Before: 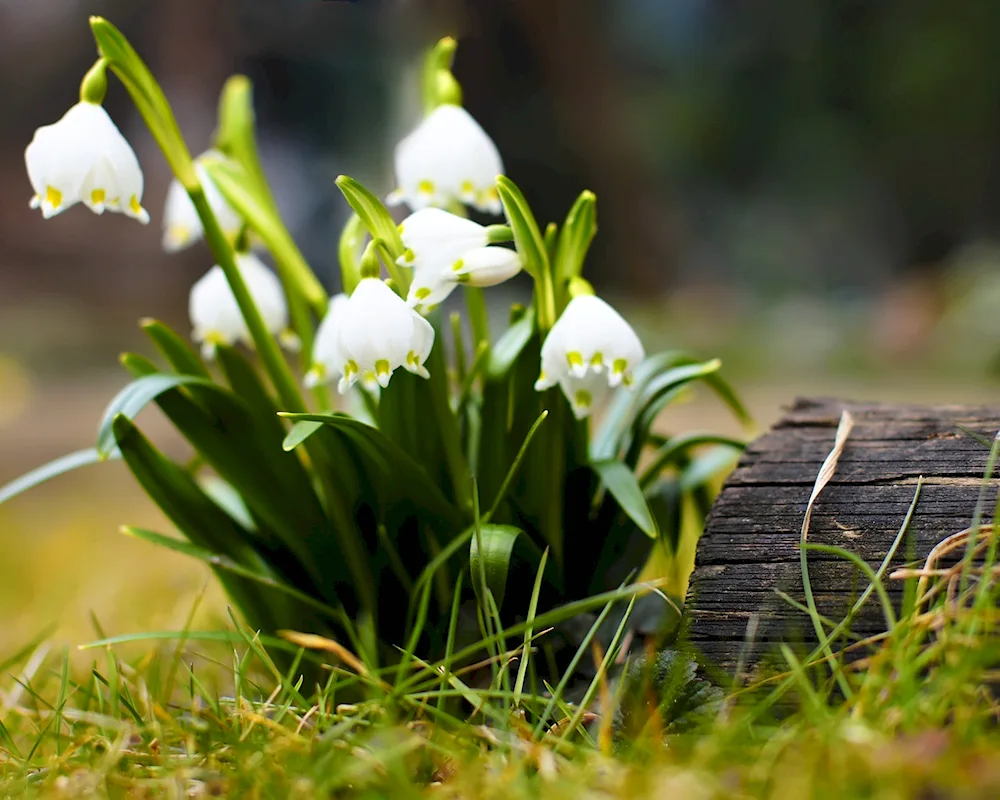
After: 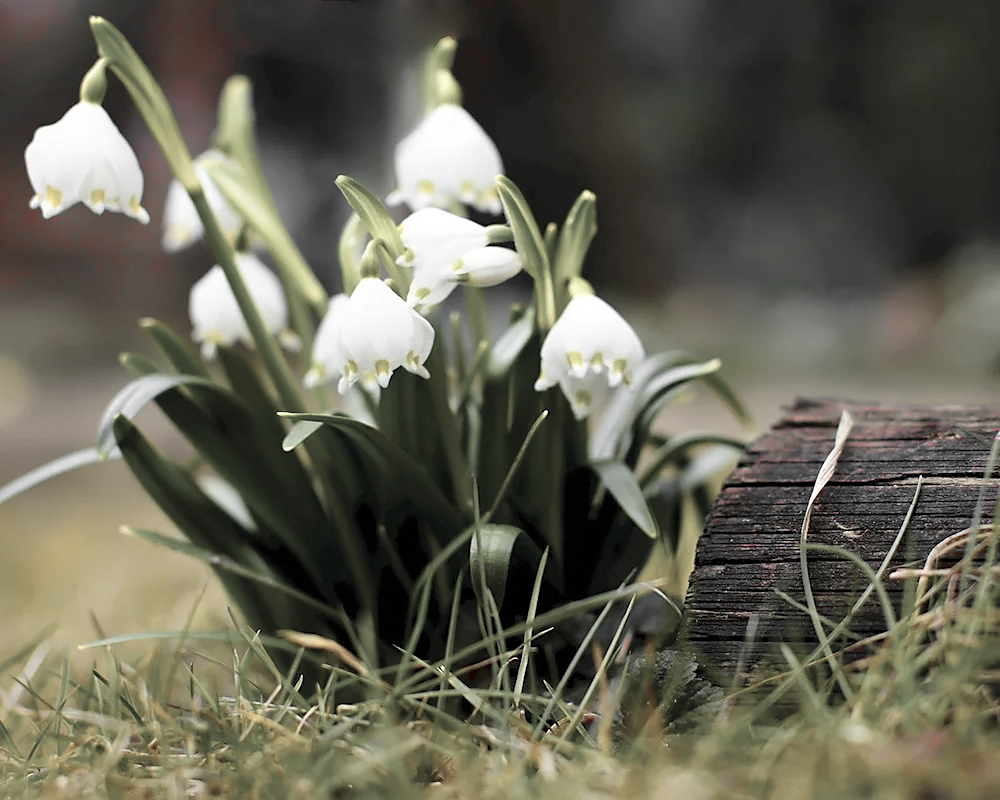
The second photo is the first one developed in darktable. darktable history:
sharpen: radius 1.458, amount 0.398, threshold 1.271
color zones: curves: ch1 [(0, 0.831) (0.08, 0.771) (0.157, 0.268) (0.241, 0.207) (0.562, -0.005) (0.714, -0.013) (0.876, 0.01) (1, 0.831)]
